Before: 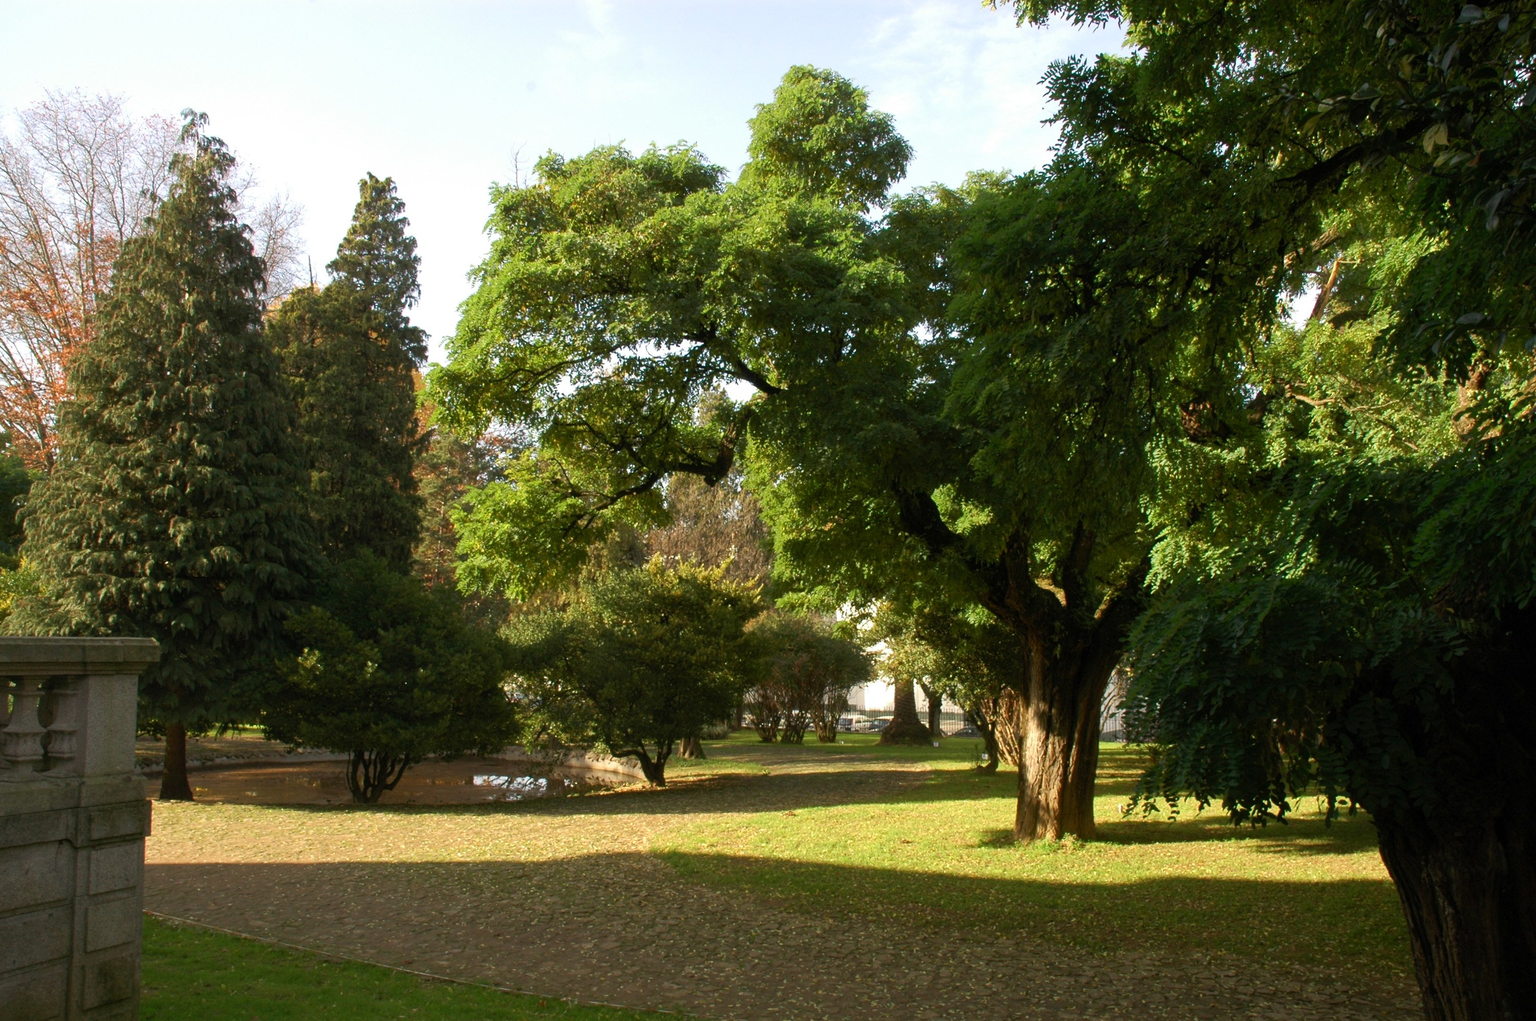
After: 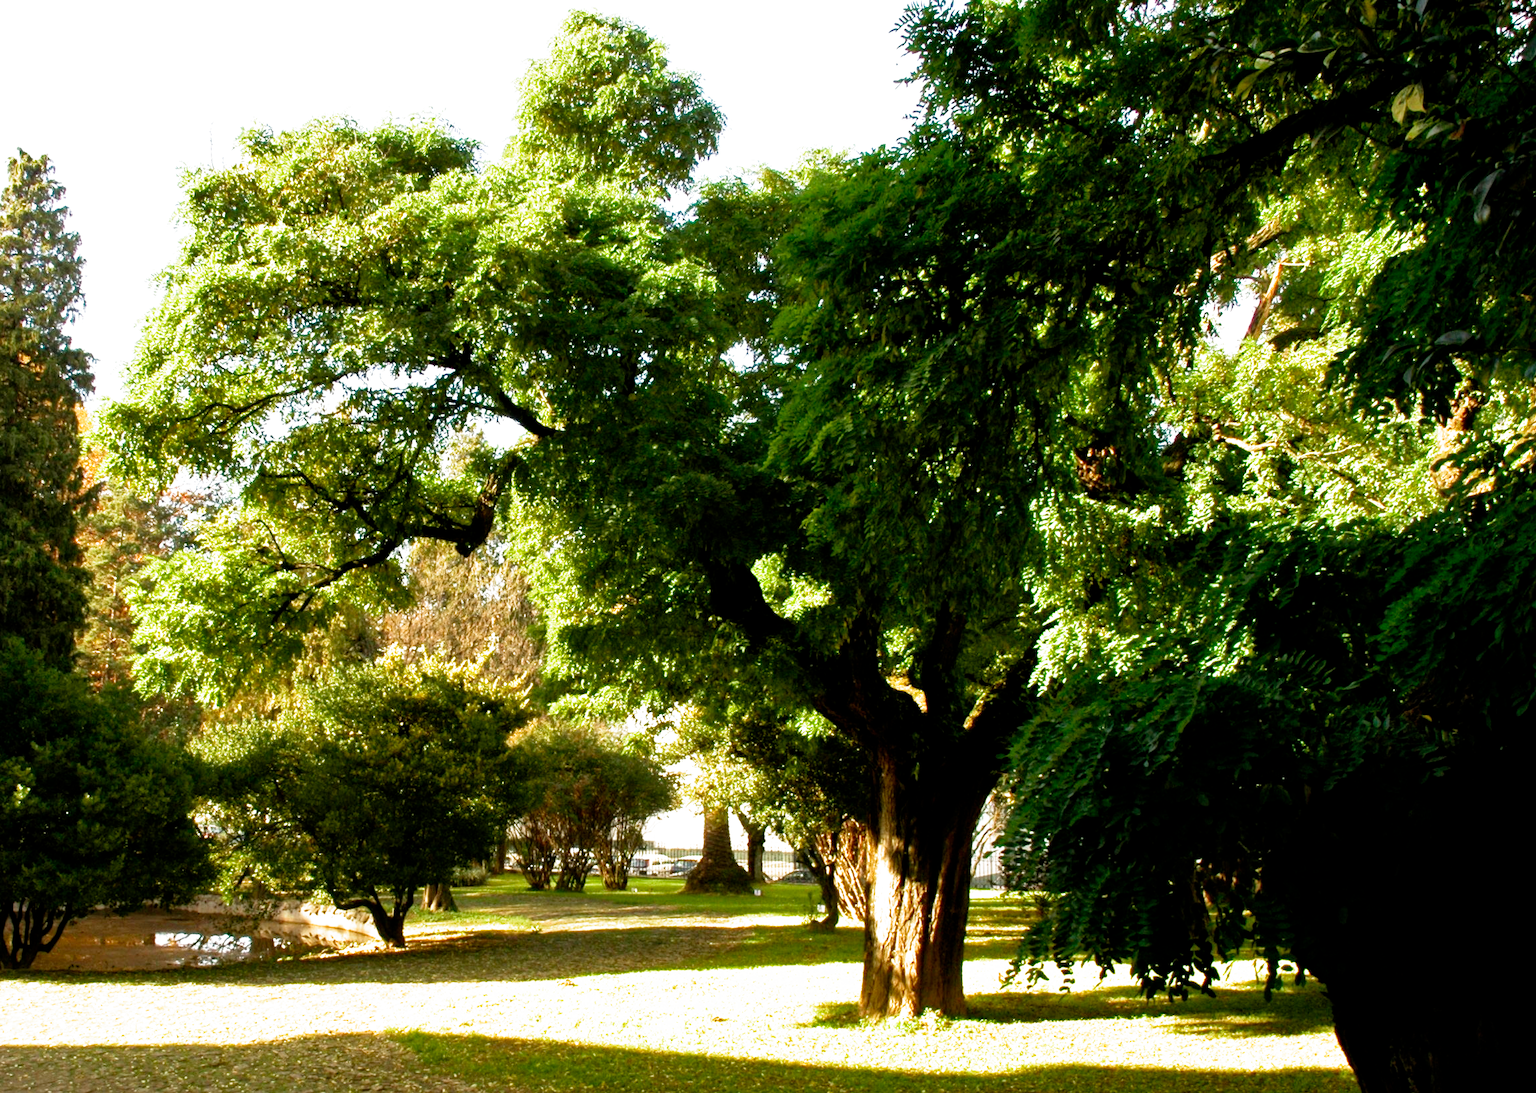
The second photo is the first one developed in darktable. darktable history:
crop: left 23.095%, top 5.827%, bottom 11.854%
filmic rgb: middle gray luminance 8.8%, black relative exposure -6.3 EV, white relative exposure 2.7 EV, threshold 6 EV, target black luminance 0%, hardness 4.74, latitude 73.47%, contrast 1.332, shadows ↔ highlights balance 10.13%, add noise in highlights 0, preserve chrominance no, color science v3 (2019), use custom middle-gray values true, iterations of high-quality reconstruction 0, contrast in highlights soft, enable highlight reconstruction true
shadows and highlights: shadows 29.32, highlights -29.32, low approximation 0.01, soften with gaussian
